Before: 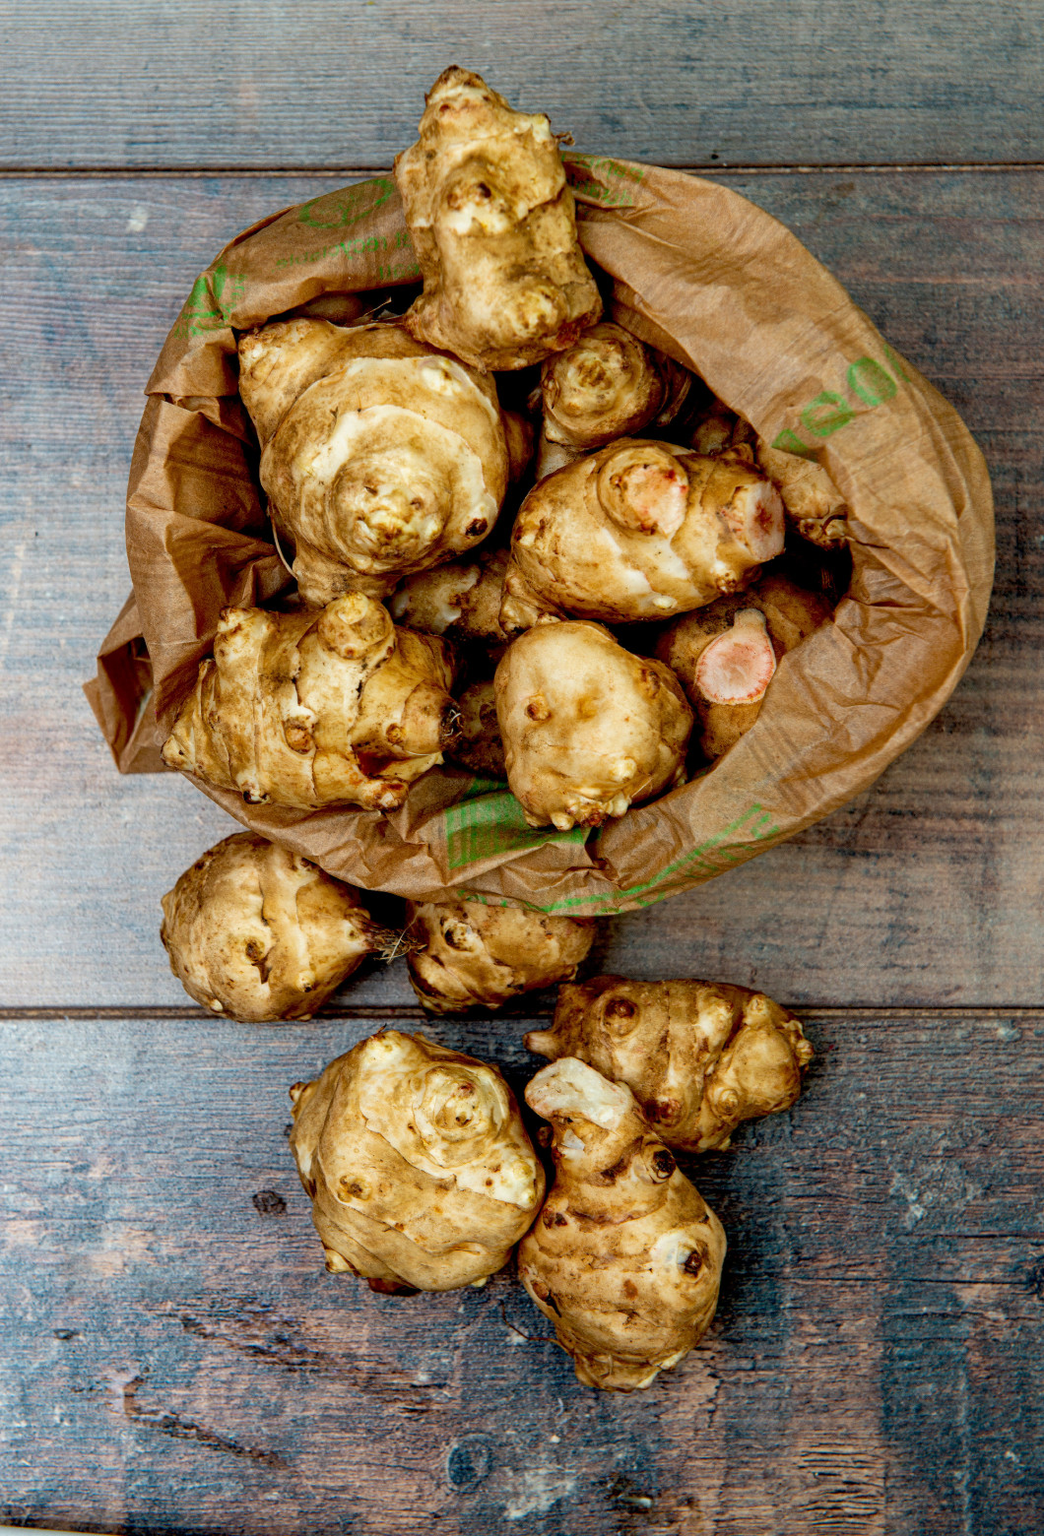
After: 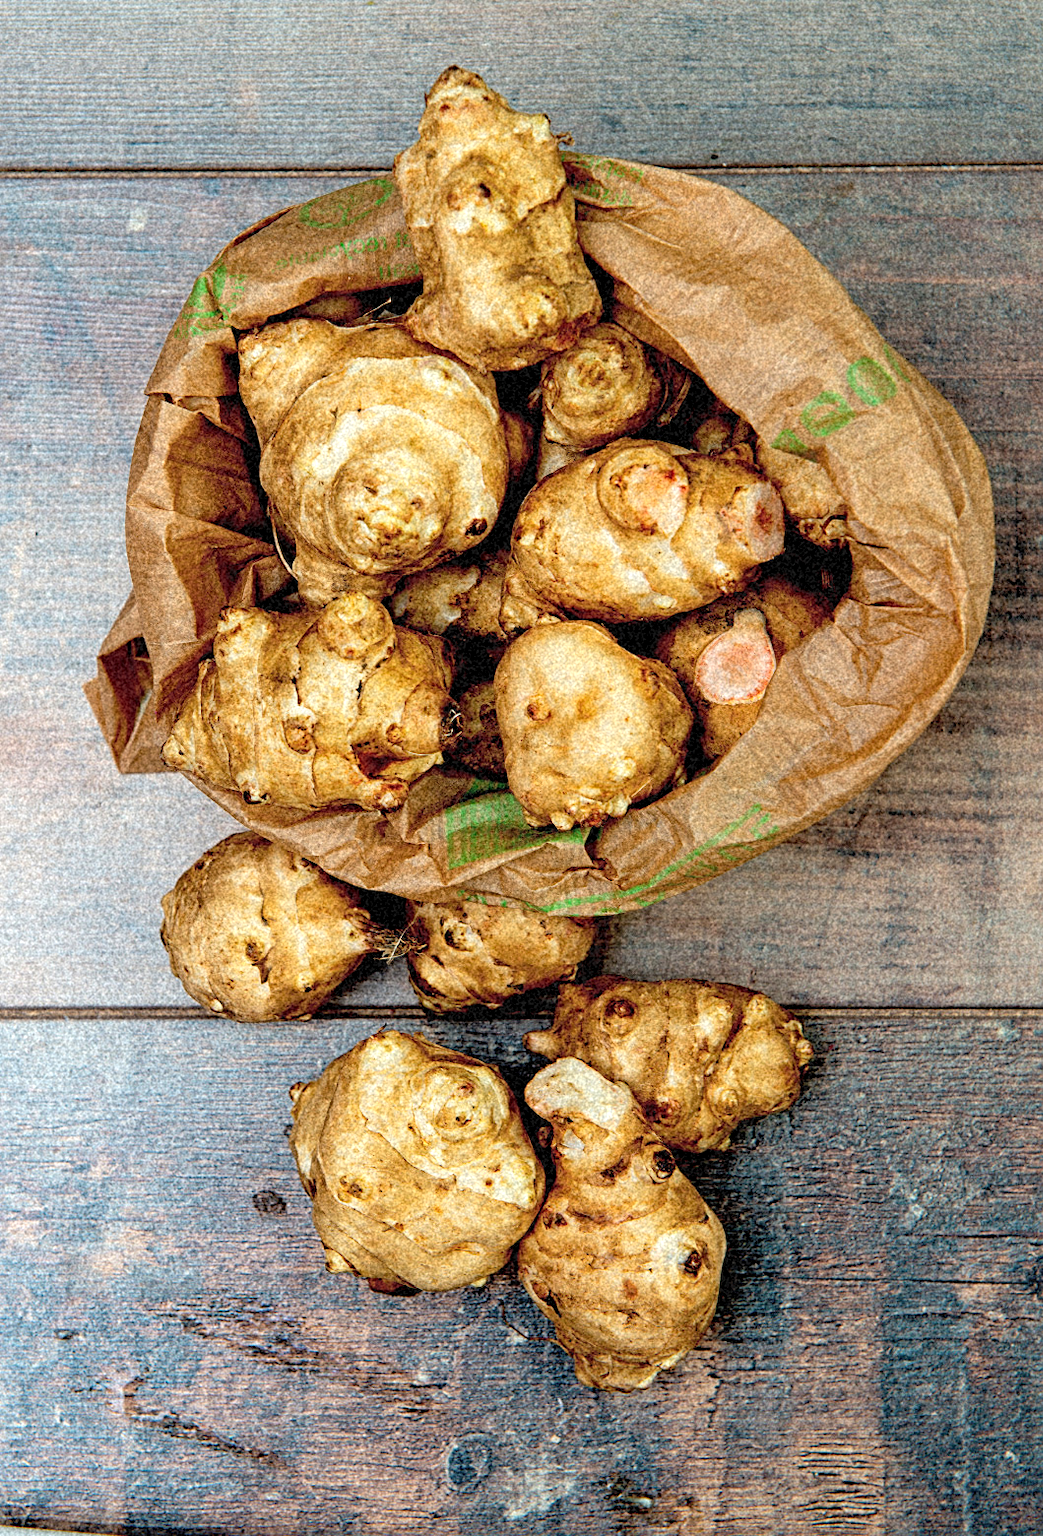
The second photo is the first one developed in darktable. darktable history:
sharpen: on, module defaults
levels: mode automatic, black 0.023%, white 99.97%, levels [0.062, 0.494, 0.925]
contrast brightness saturation: brightness 0.15
grain: coarseness 46.9 ISO, strength 50.21%, mid-tones bias 0%
